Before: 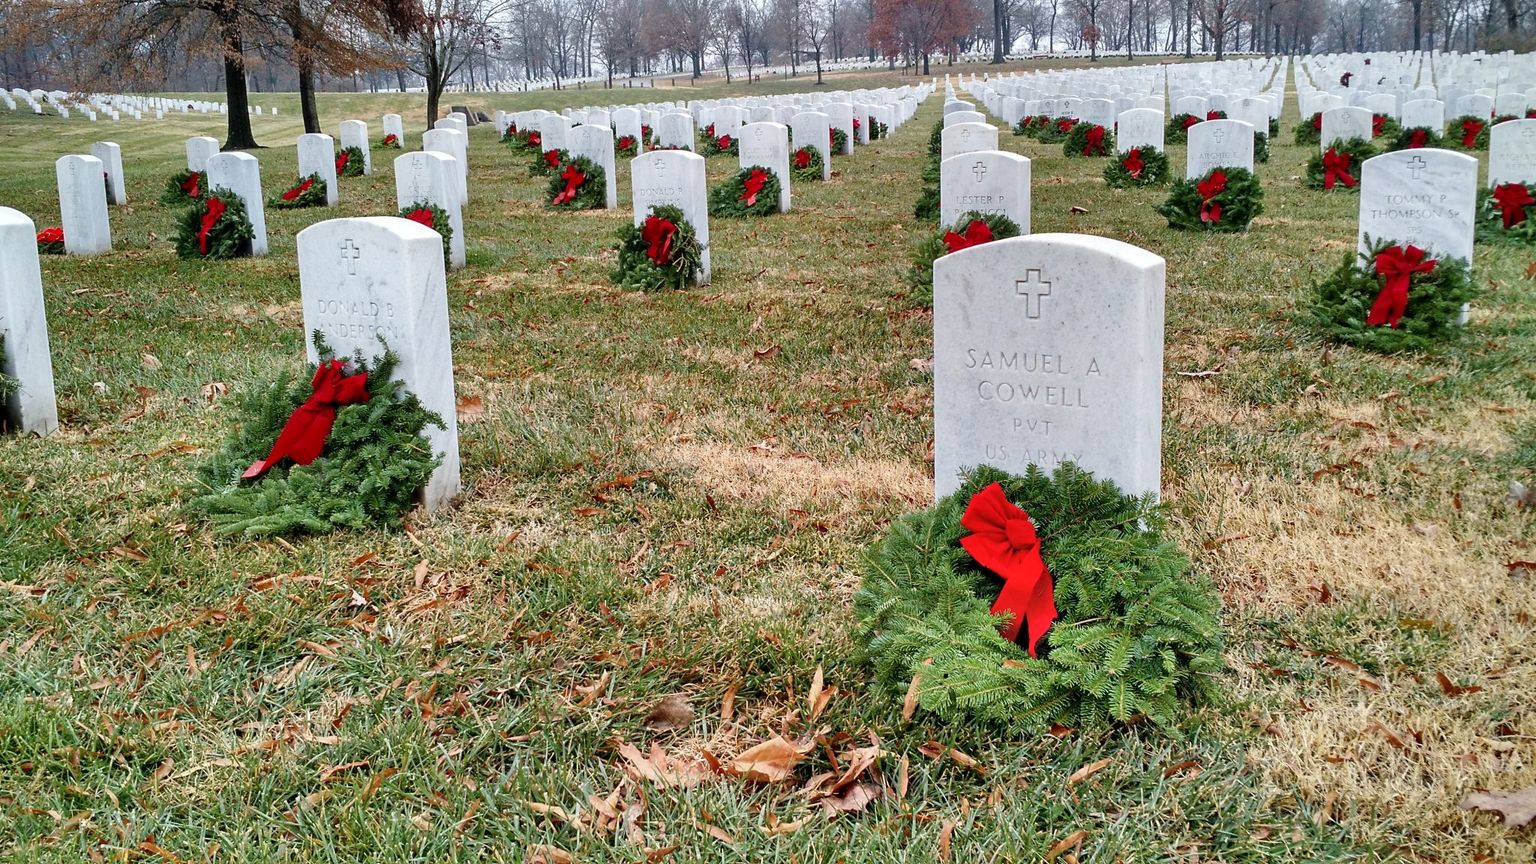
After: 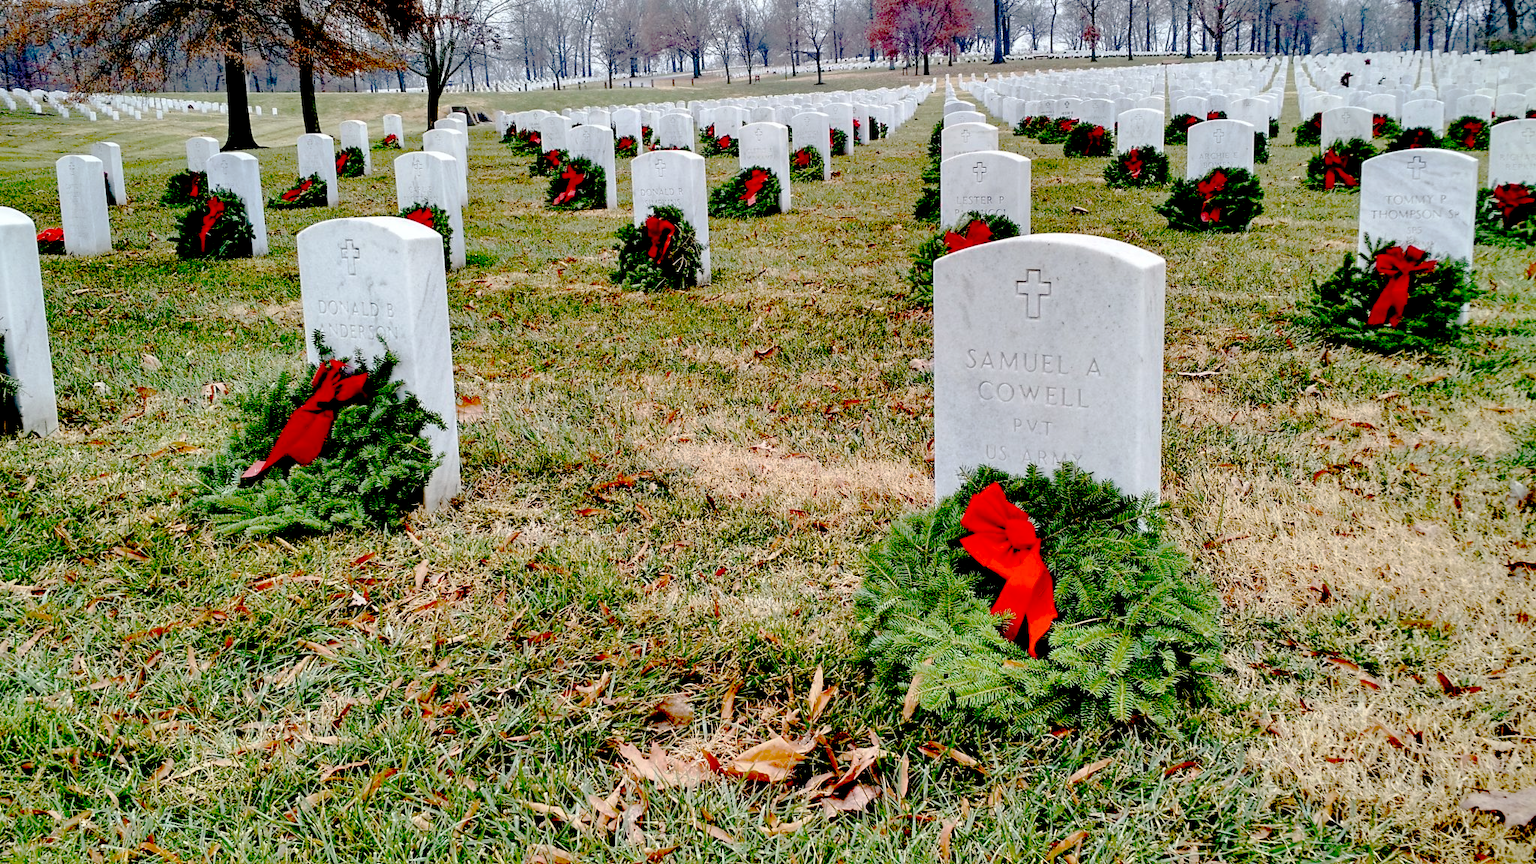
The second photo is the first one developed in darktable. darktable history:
exposure: black level correction 0.056, compensate highlight preservation false
tone curve: curves: ch0 [(0, 0) (0.003, 0.019) (0.011, 0.019) (0.025, 0.023) (0.044, 0.032) (0.069, 0.046) (0.1, 0.073) (0.136, 0.129) (0.177, 0.207) (0.224, 0.295) (0.277, 0.394) (0.335, 0.48) (0.399, 0.524) (0.468, 0.575) (0.543, 0.628) (0.623, 0.684) (0.709, 0.739) (0.801, 0.808) (0.898, 0.9) (1, 1)], preserve colors none
